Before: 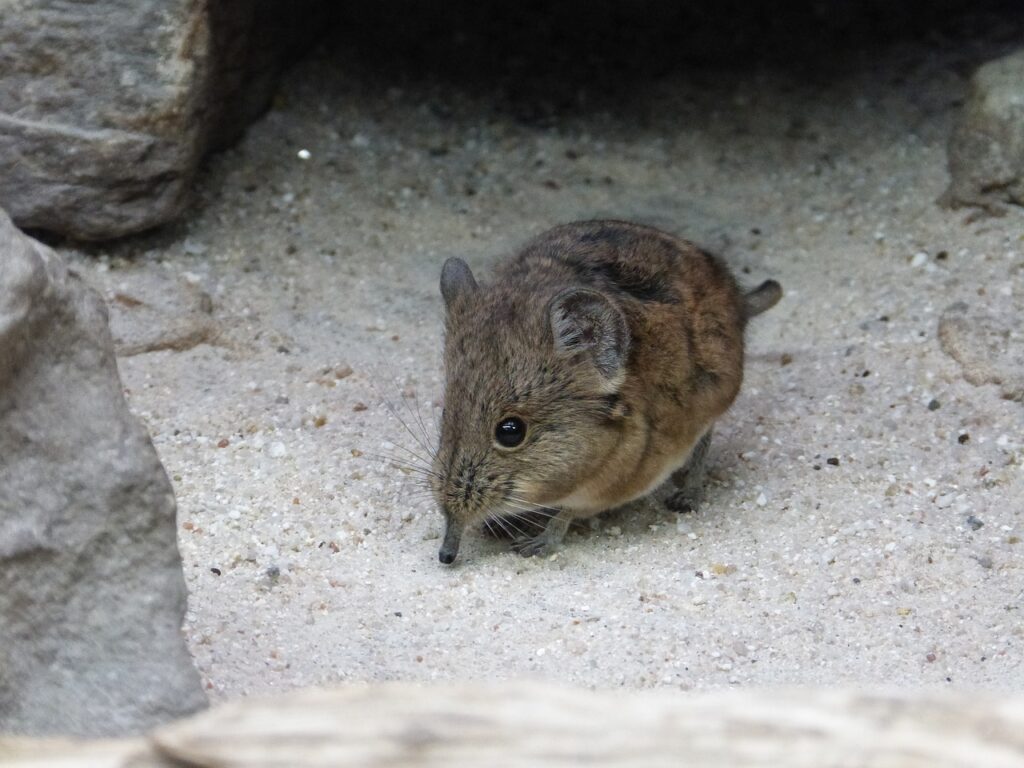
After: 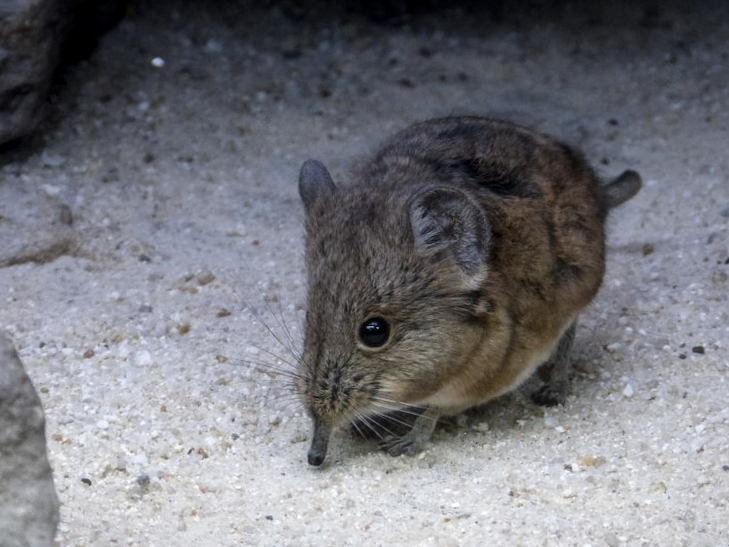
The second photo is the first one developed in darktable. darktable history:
bloom: size 13.65%, threshold 98.39%, strength 4.82%
crop and rotate: left 11.831%, top 11.346%, right 13.429%, bottom 13.899%
local contrast: shadows 94%
color contrast: green-magenta contrast 0.8, blue-yellow contrast 1.1, unbound 0
graduated density: hue 238.83°, saturation 50%
vignetting: fall-off start 97.52%, fall-off radius 100%, brightness -0.574, saturation 0, center (-0.027, 0.404), width/height ratio 1.368, unbound false
rotate and perspective: rotation -2.12°, lens shift (vertical) 0.009, lens shift (horizontal) -0.008, automatic cropping original format, crop left 0.036, crop right 0.964, crop top 0.05, crop bottom 0.959
haze removal: strength -0.09, distance 0.358, compatibility mode true, adaptive false
